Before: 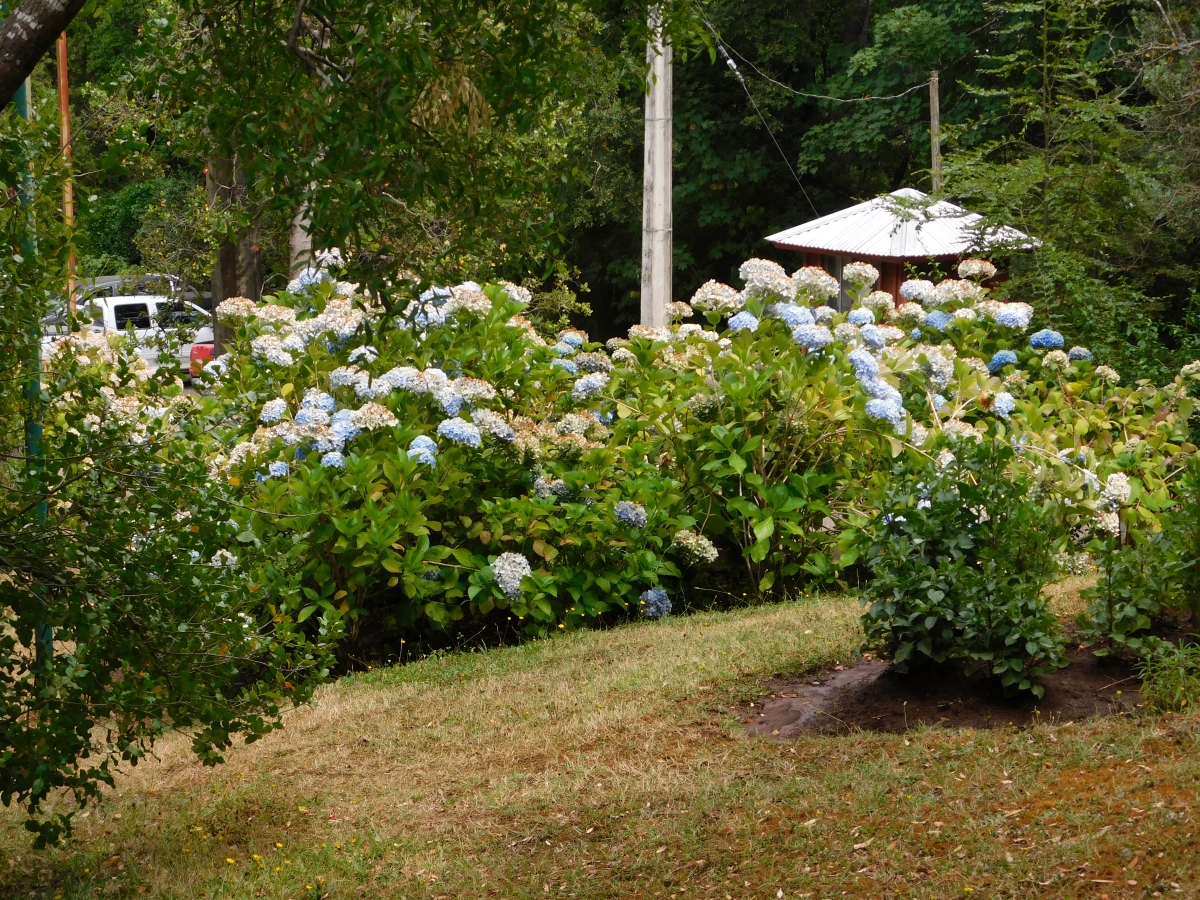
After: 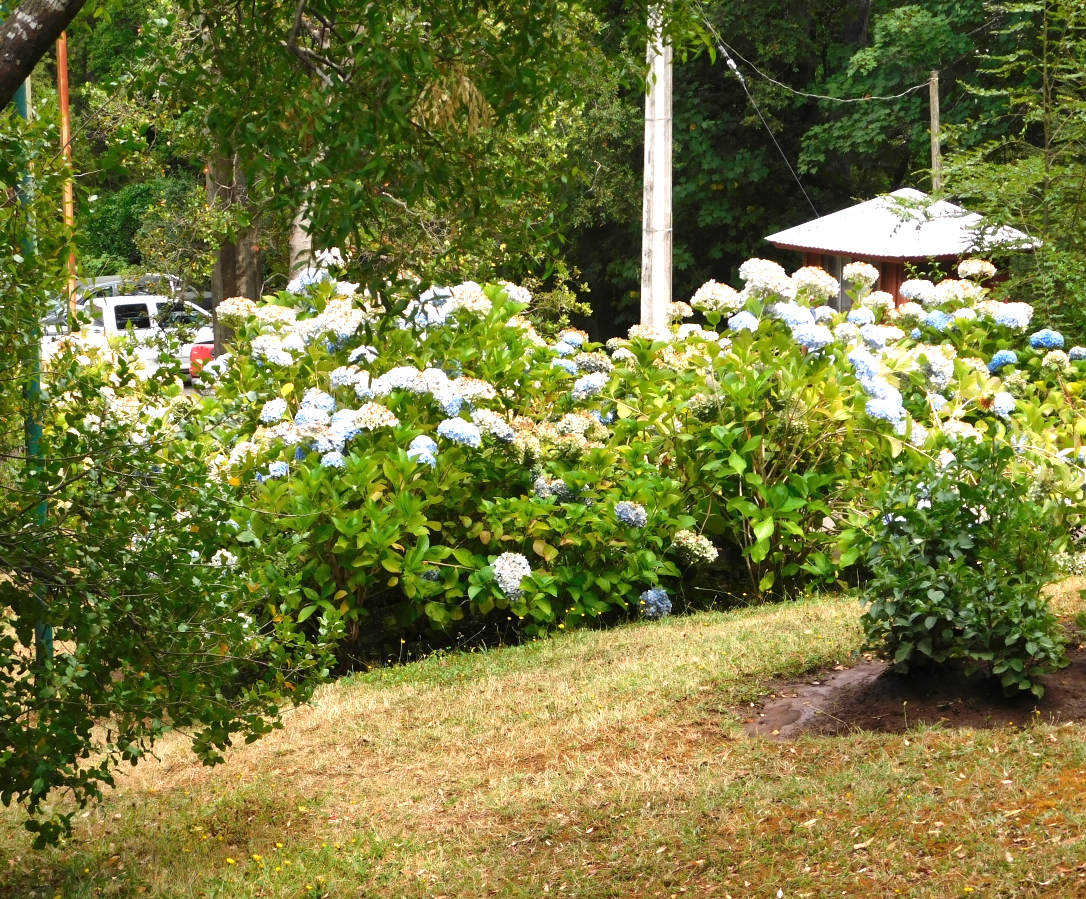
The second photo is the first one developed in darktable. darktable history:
exposure: black level correction 0, exposure 0.951 EV, compensate highlight preservation false
crop: right 9.487%, bottom 0.023%
